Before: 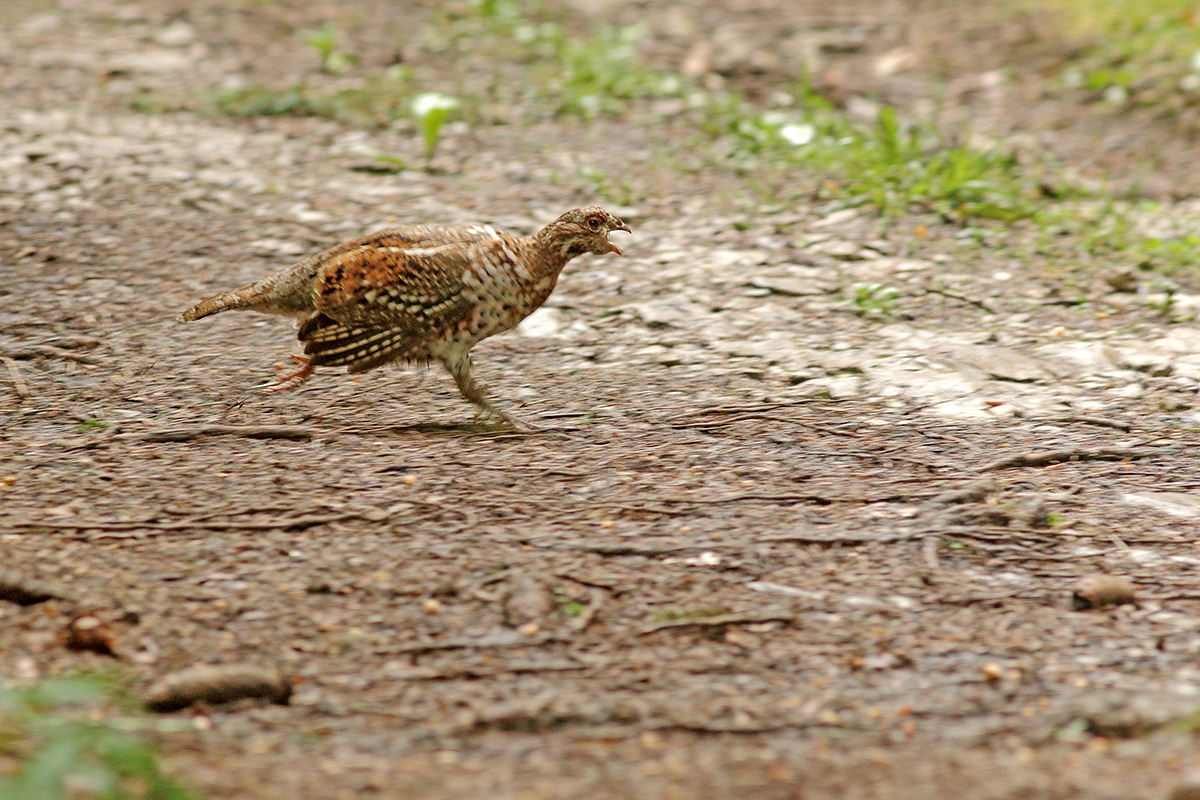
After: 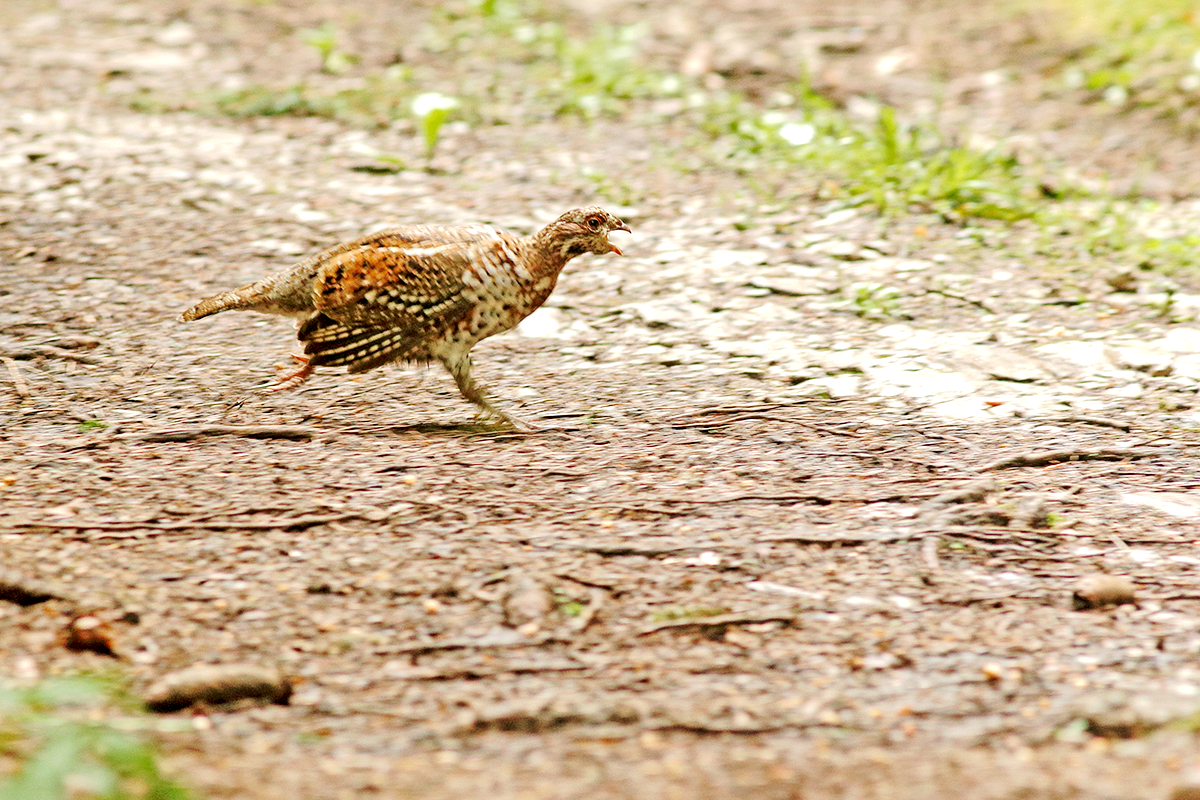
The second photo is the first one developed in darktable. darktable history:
tone curve: curves: ch0 [(0, 0) (0.037, 0.011) (0.131, 0.108) (0.279, 0.279) (0.476, 0.554) (0.617, 0.693) (0.704, 0.77) (0.813, 0.852) (0.916, 0.924) (1, 0.993)]; ch1 [(0, 0) (0.318, 0.278) (0.444, 0.427) (0.493, 0.492) (0.508, 0.502) (0.534, 0.531) (0.562, 0.571) (0.626, 0.667) (0.746, 0.764) (1, 1)]; ch2 [(0, 0) (0.316, 0.292) (0.381, 0.37) (0.423, 0.448) (0.476, 0.492) (0.502, 0.498) (0.522, 0.518) (0.533, 0.532) (0.586, 0.631) (0.634, 0.663) (0.7, 0.7) (0.861, 0.808) (1, 0.951)], preserve colors none
local contrast: mode bilateral grid, contrast 21, coarseness 49, detail 119%, midtone range 0.2
velvia: strength 14.65%
exposure: black level correction 0.001, exposure 0.5 EV, compensate highlight preservation false
